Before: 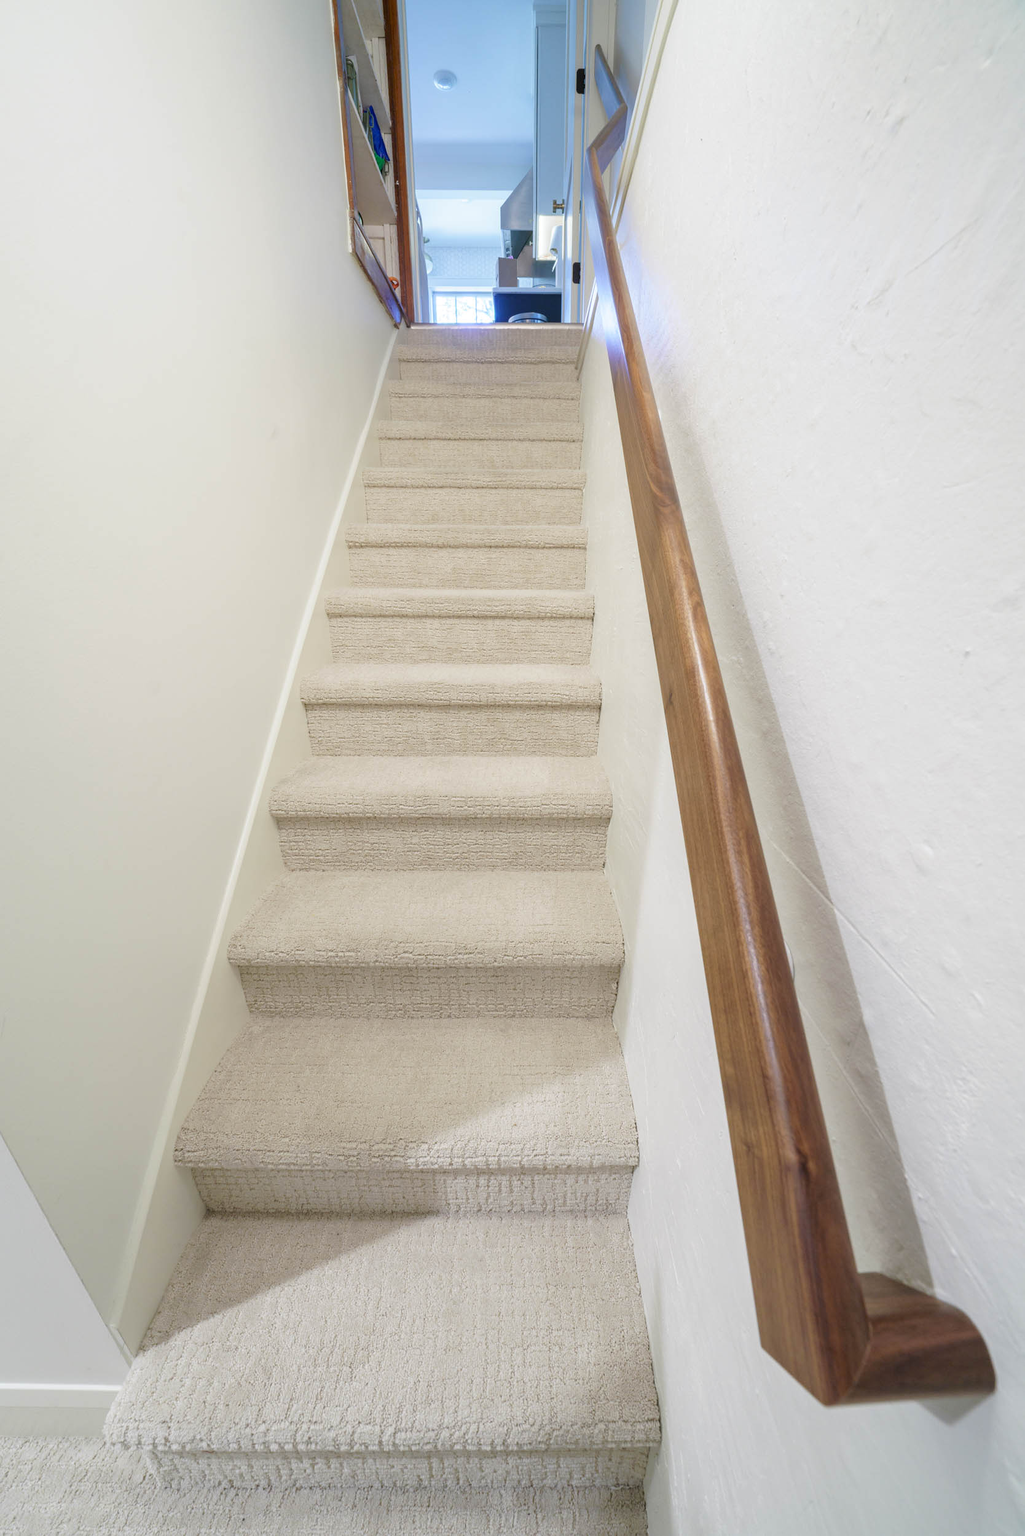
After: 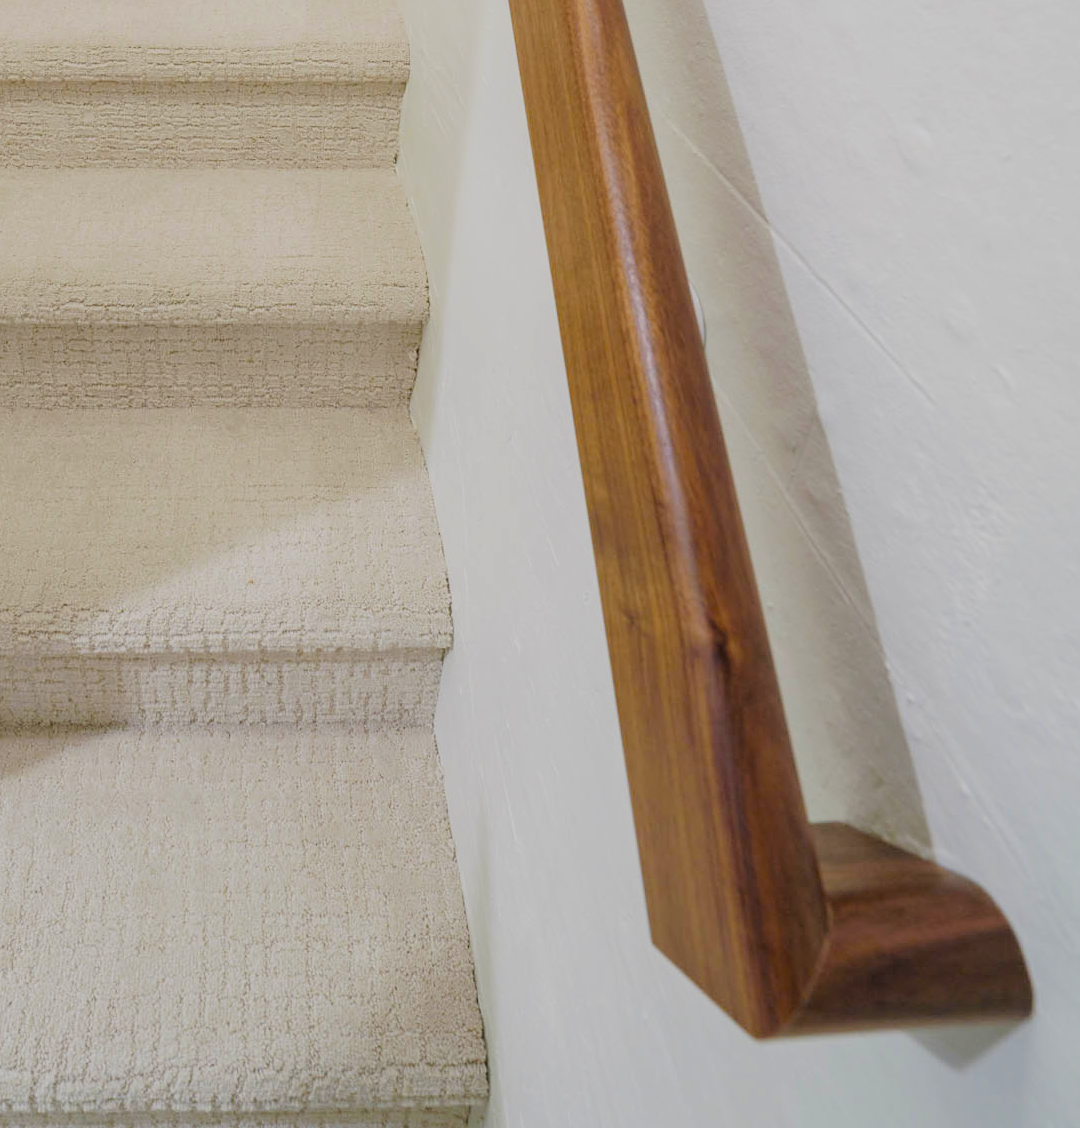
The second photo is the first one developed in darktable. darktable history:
filmic rgb: black relative exposure -7.65 EV, white relative exposure 4.56 EV, threshold 3.02 EV, hardness 3.61, enable highlight reconstruction true
crop and rotate: left 35.212%, top 49.966%, bottom 4.877%
color balance rgb: perceptual saturation grading › global saturation 31.275%, global vibrance 20%
